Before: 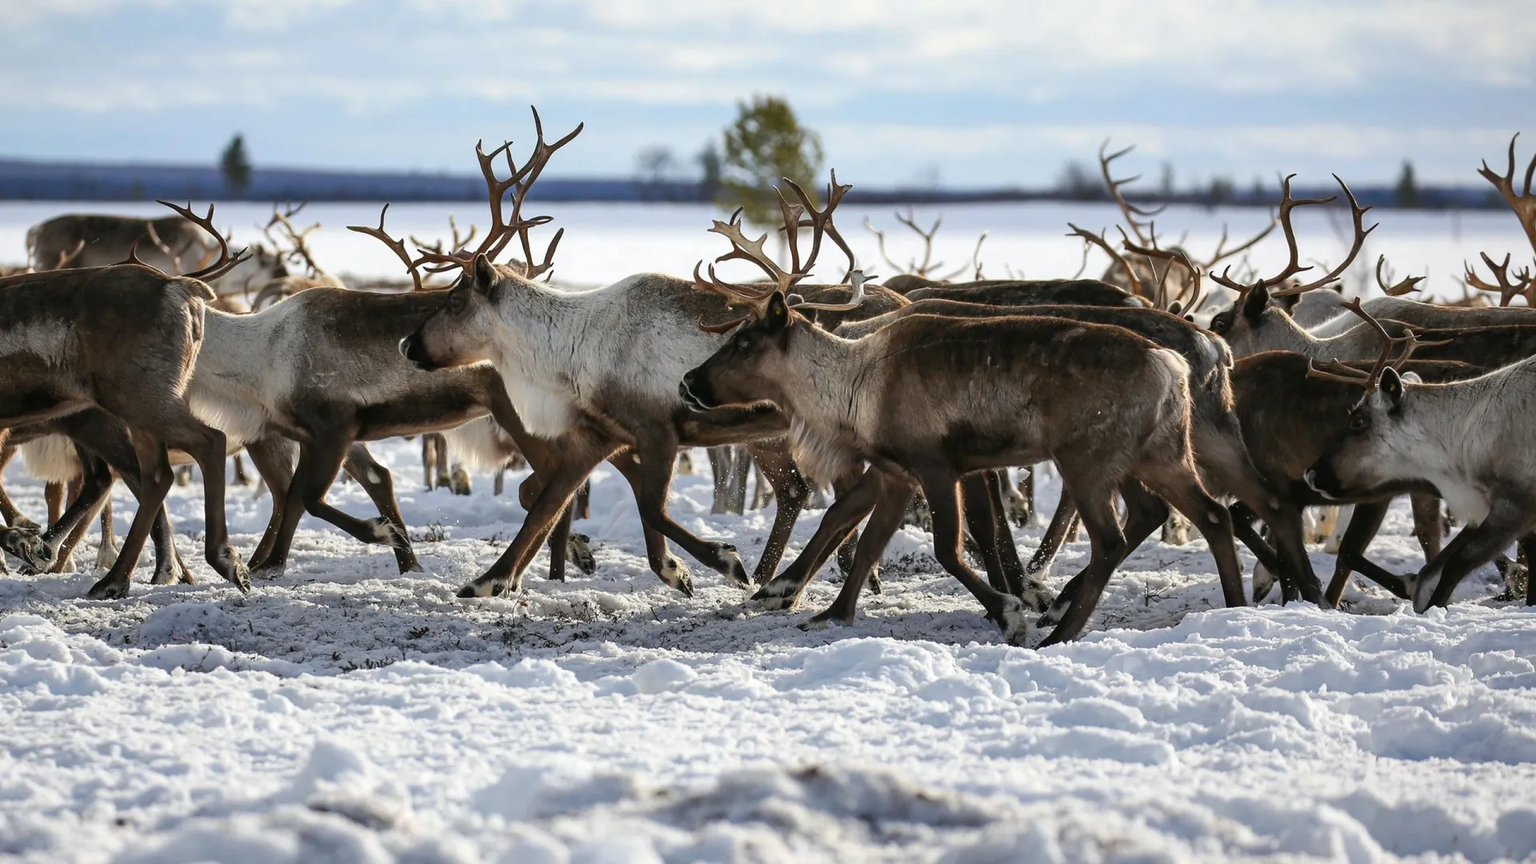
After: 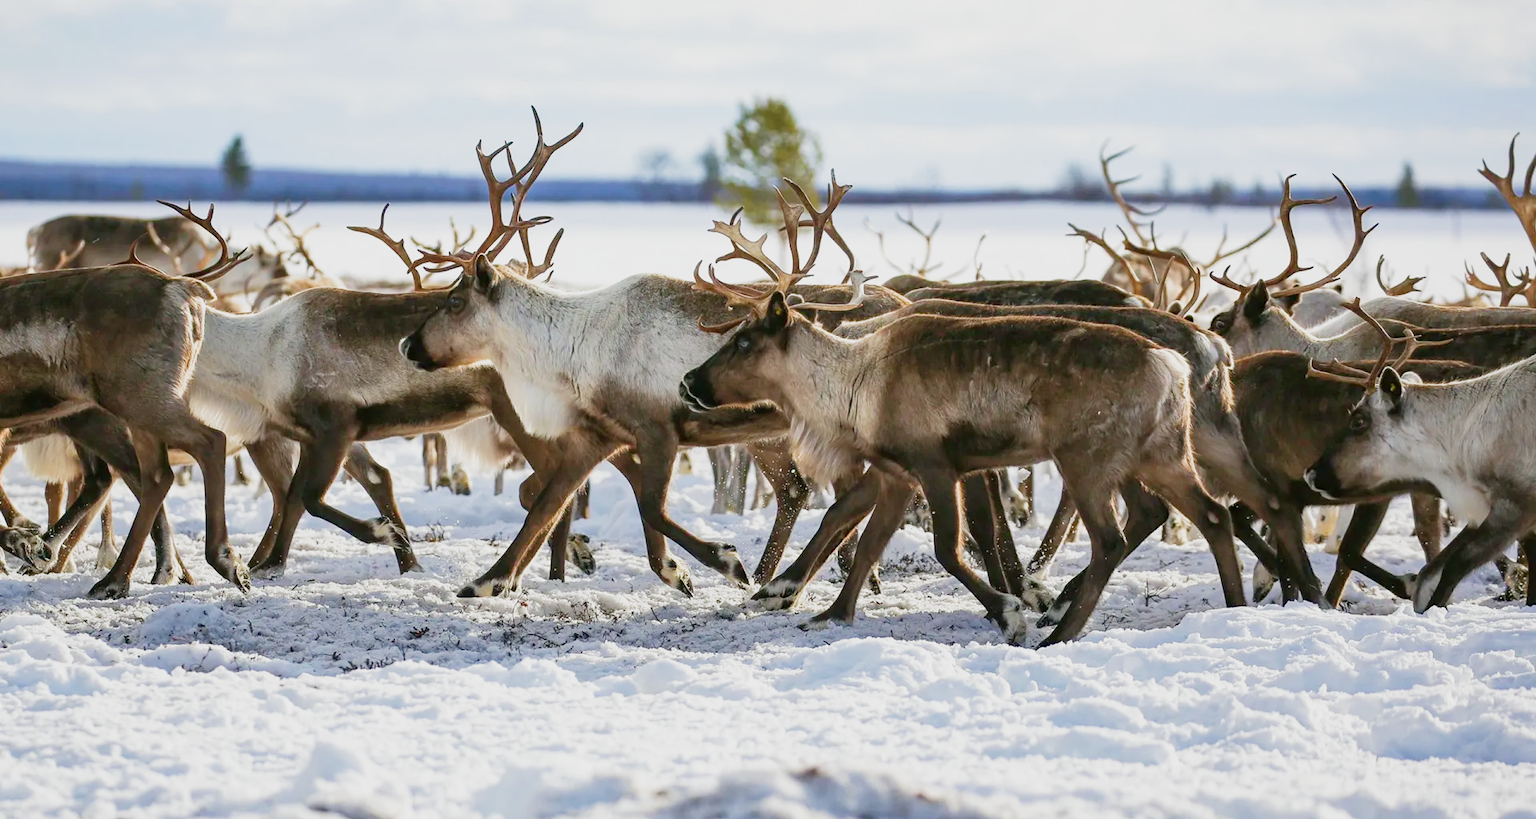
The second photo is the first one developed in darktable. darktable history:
velvia: on, module defaults
crop and rotate: top 0.002%, bottom 5.165%
exposure: black level correction 0, exposure 1.021 EV, compensate exposure bias true, compensate highlight preservation false
contrast brightness saturation: contrast 0.035, saturation 0.156
filmic rgb: black relative exposure -13.08 EV, white relative exposure 4.06 EV, threshold 5.98 EV, target white luminance 85.103%, hardness 6.31, latitude 41.56%, contrast 0.862, shadows ↔ highlights balance 8.51%, add noise in highlights 0, preserve chrominance no, color science v3 (2019), use custom middle-gray values true, contrast in highlights soft, enable highlight reconstruction true
